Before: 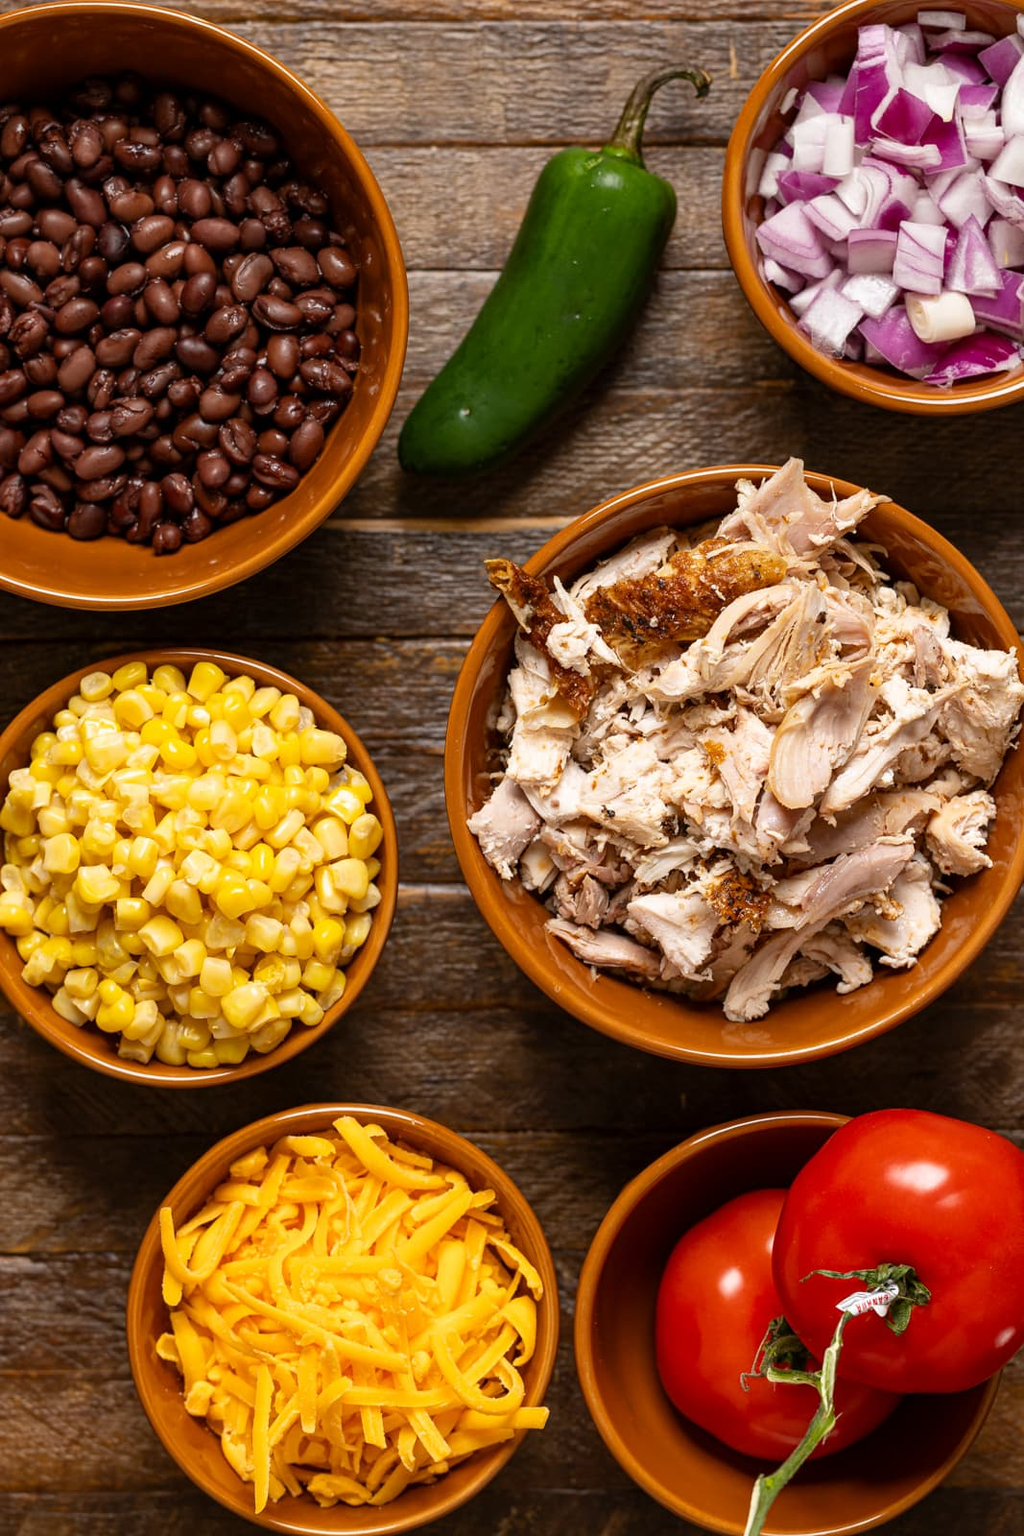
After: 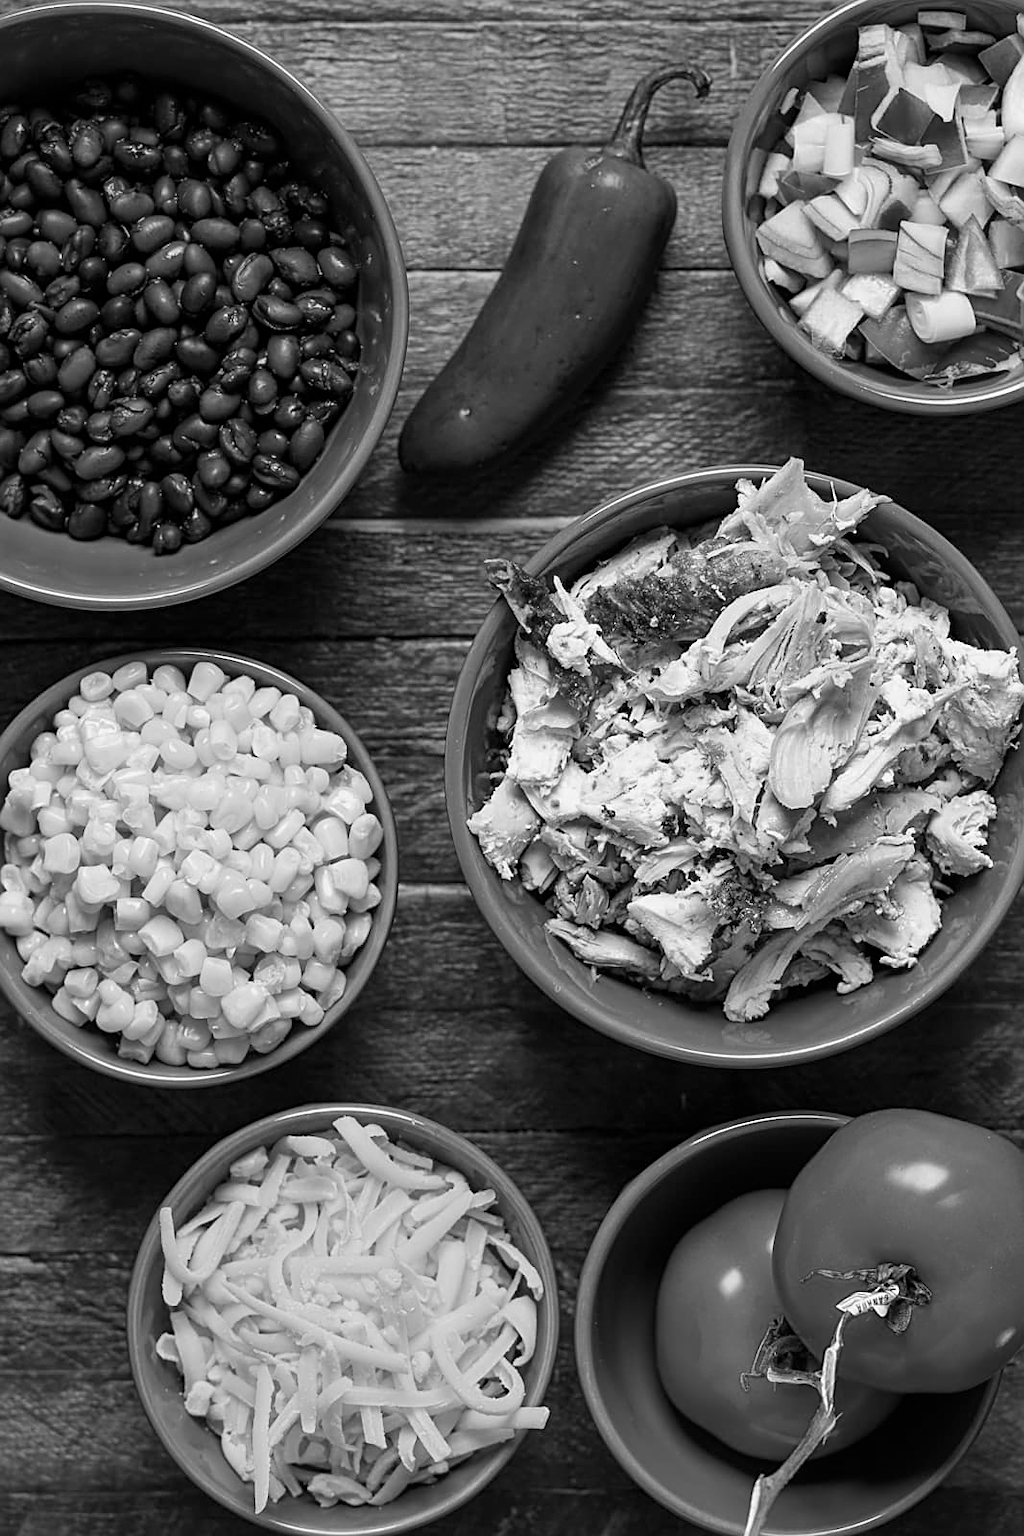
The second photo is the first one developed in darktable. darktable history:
monochrome: a -35.87, b 49.73, size 1.7
sharpen: on, module defaults
color balance rgb: linear chroma grading › global chroma 15%, perceptual saturation grading › global saturation 30%
